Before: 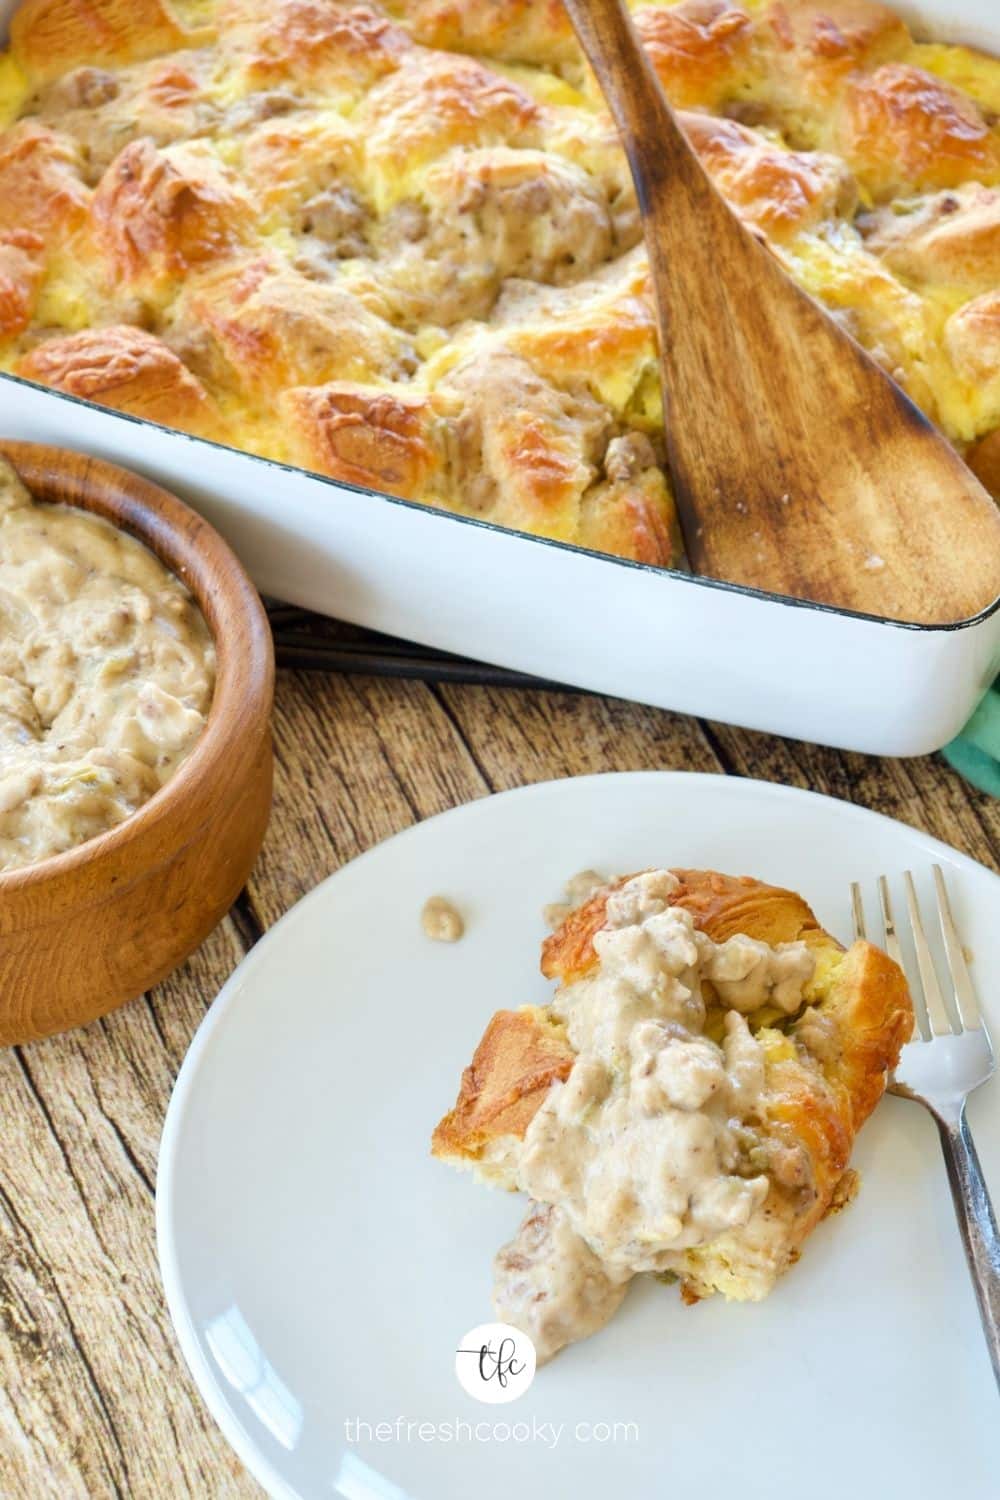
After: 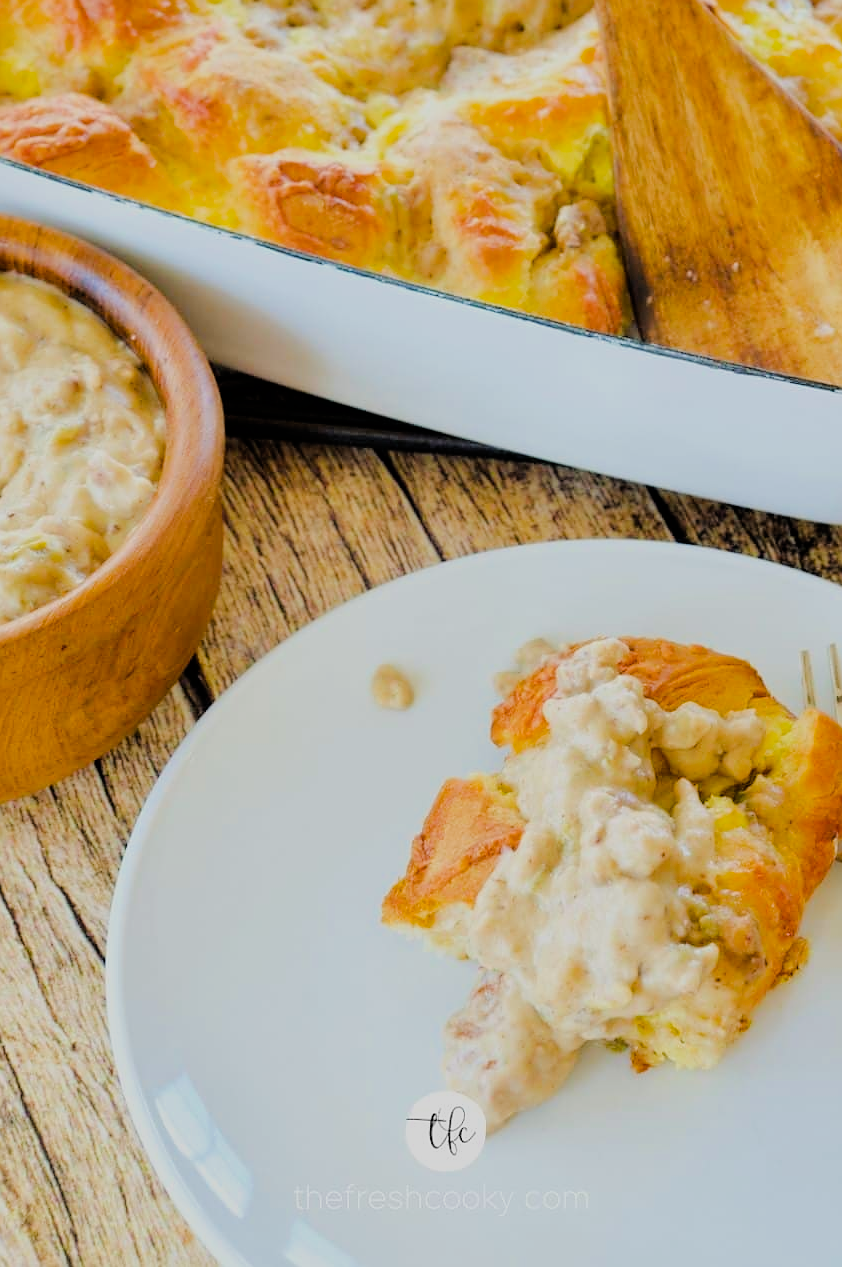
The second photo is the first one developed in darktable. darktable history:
crop and rotate: left 5.01%, top 15.52%, right 10.7%
color balance rgb: power › hue 62.93°, global offset › luminance 0.468%, global offset › hue 170.01°, perceptual saturation grading › global saturation 29.417%, perceptual brilliance grading › mid-tones 9.985%, perceptual brilliance grading › shadows 14.321%
sharpen: radius 0.975, amount 0.615
filmic rgb: black relative exposure -4.56 EV, white relative exposure 4.8 EV, hardness 2.35, latitude 35.25%, contrast 1.045, highlights saturation mix 0.791%, shadows ↔ highlights balance 1.16%, iterations of high-quality reconstruction 0
